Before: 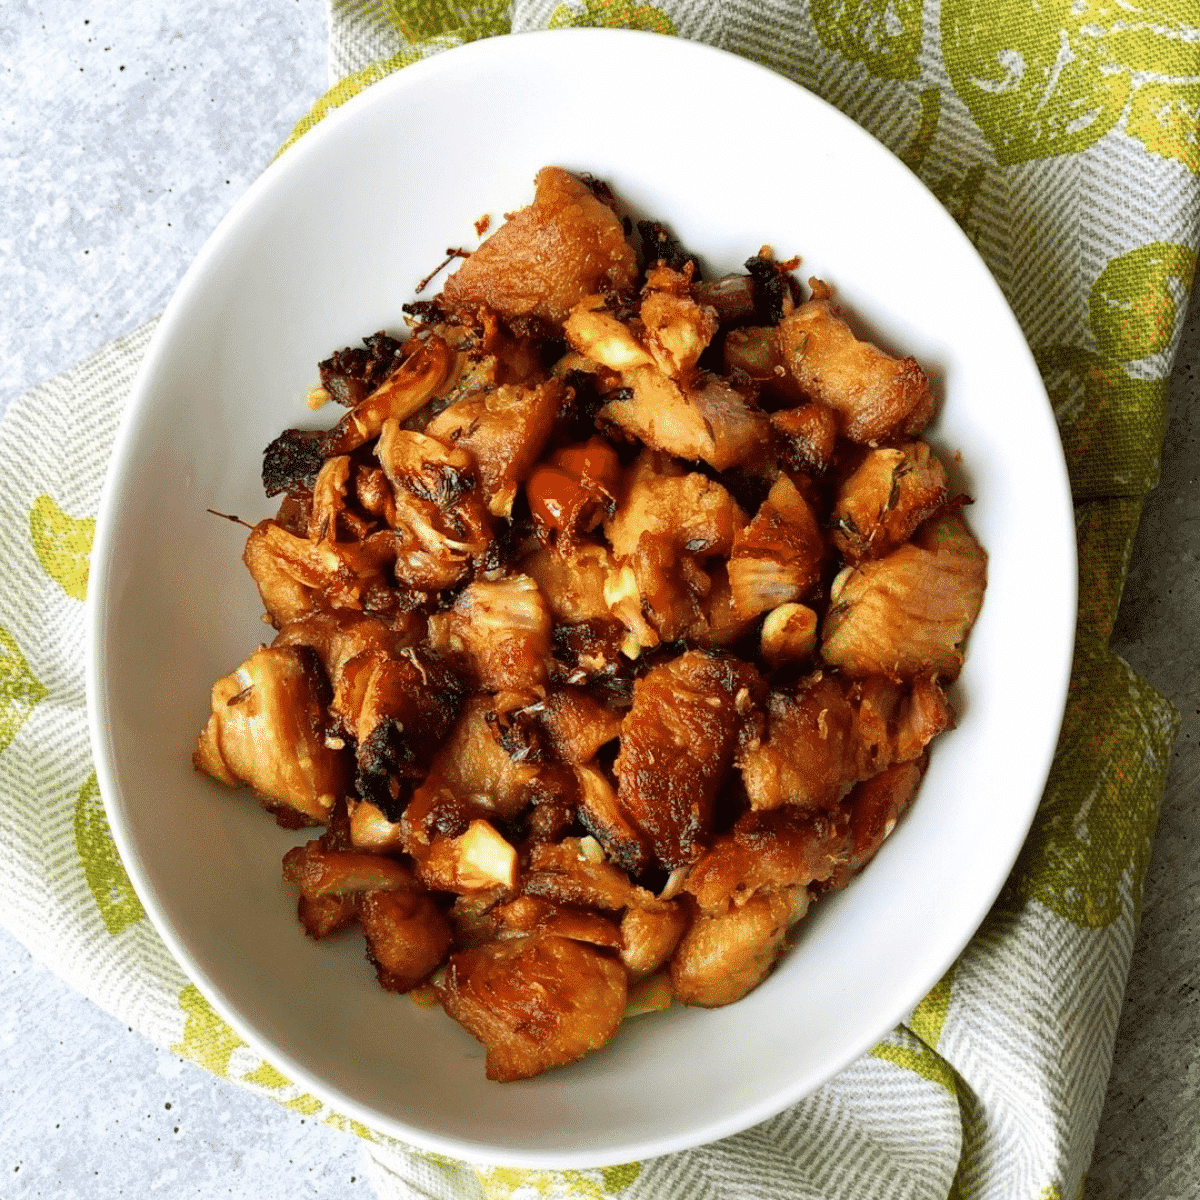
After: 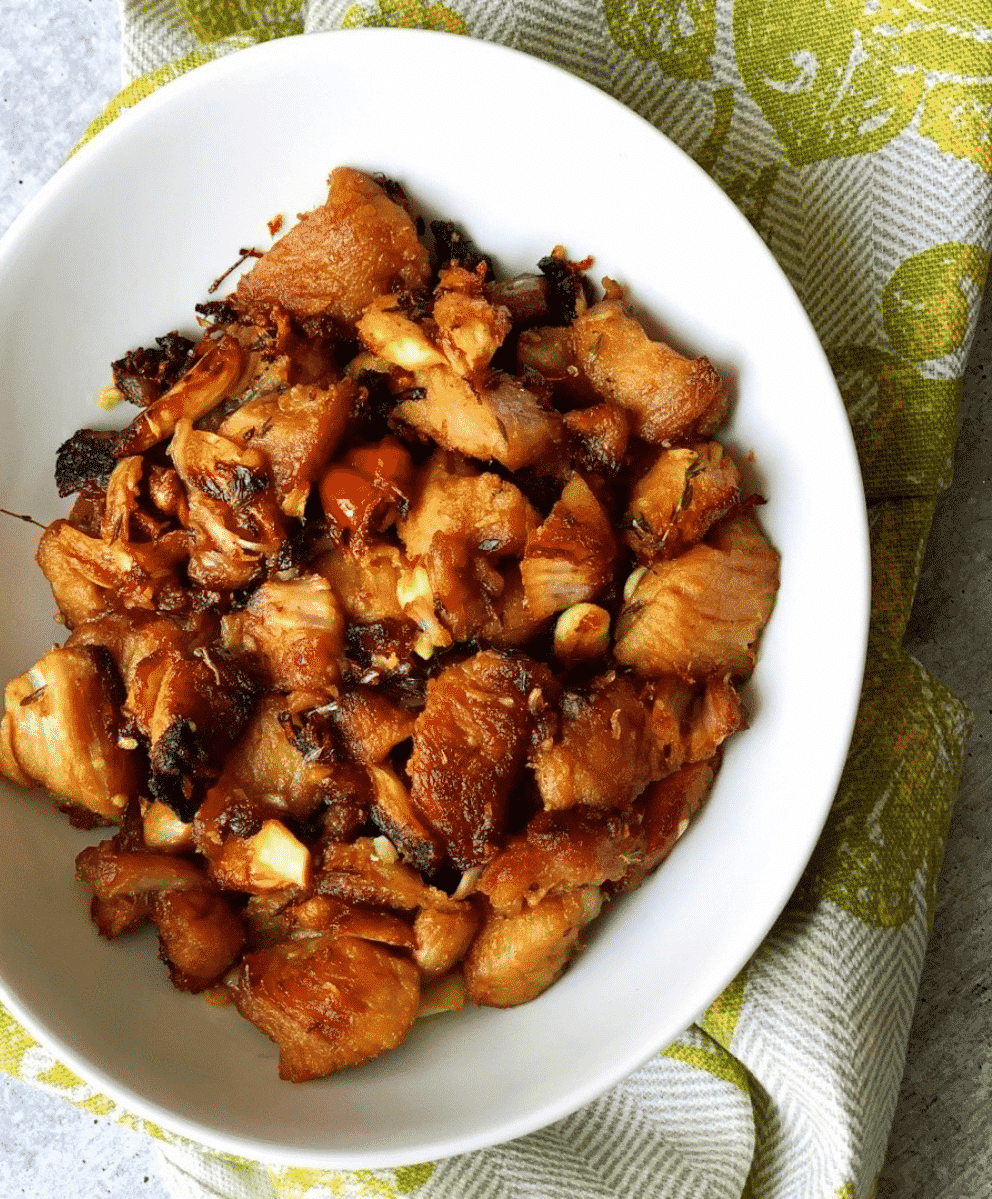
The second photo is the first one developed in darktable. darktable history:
crop: left 17.293%, bottom 0.034%
